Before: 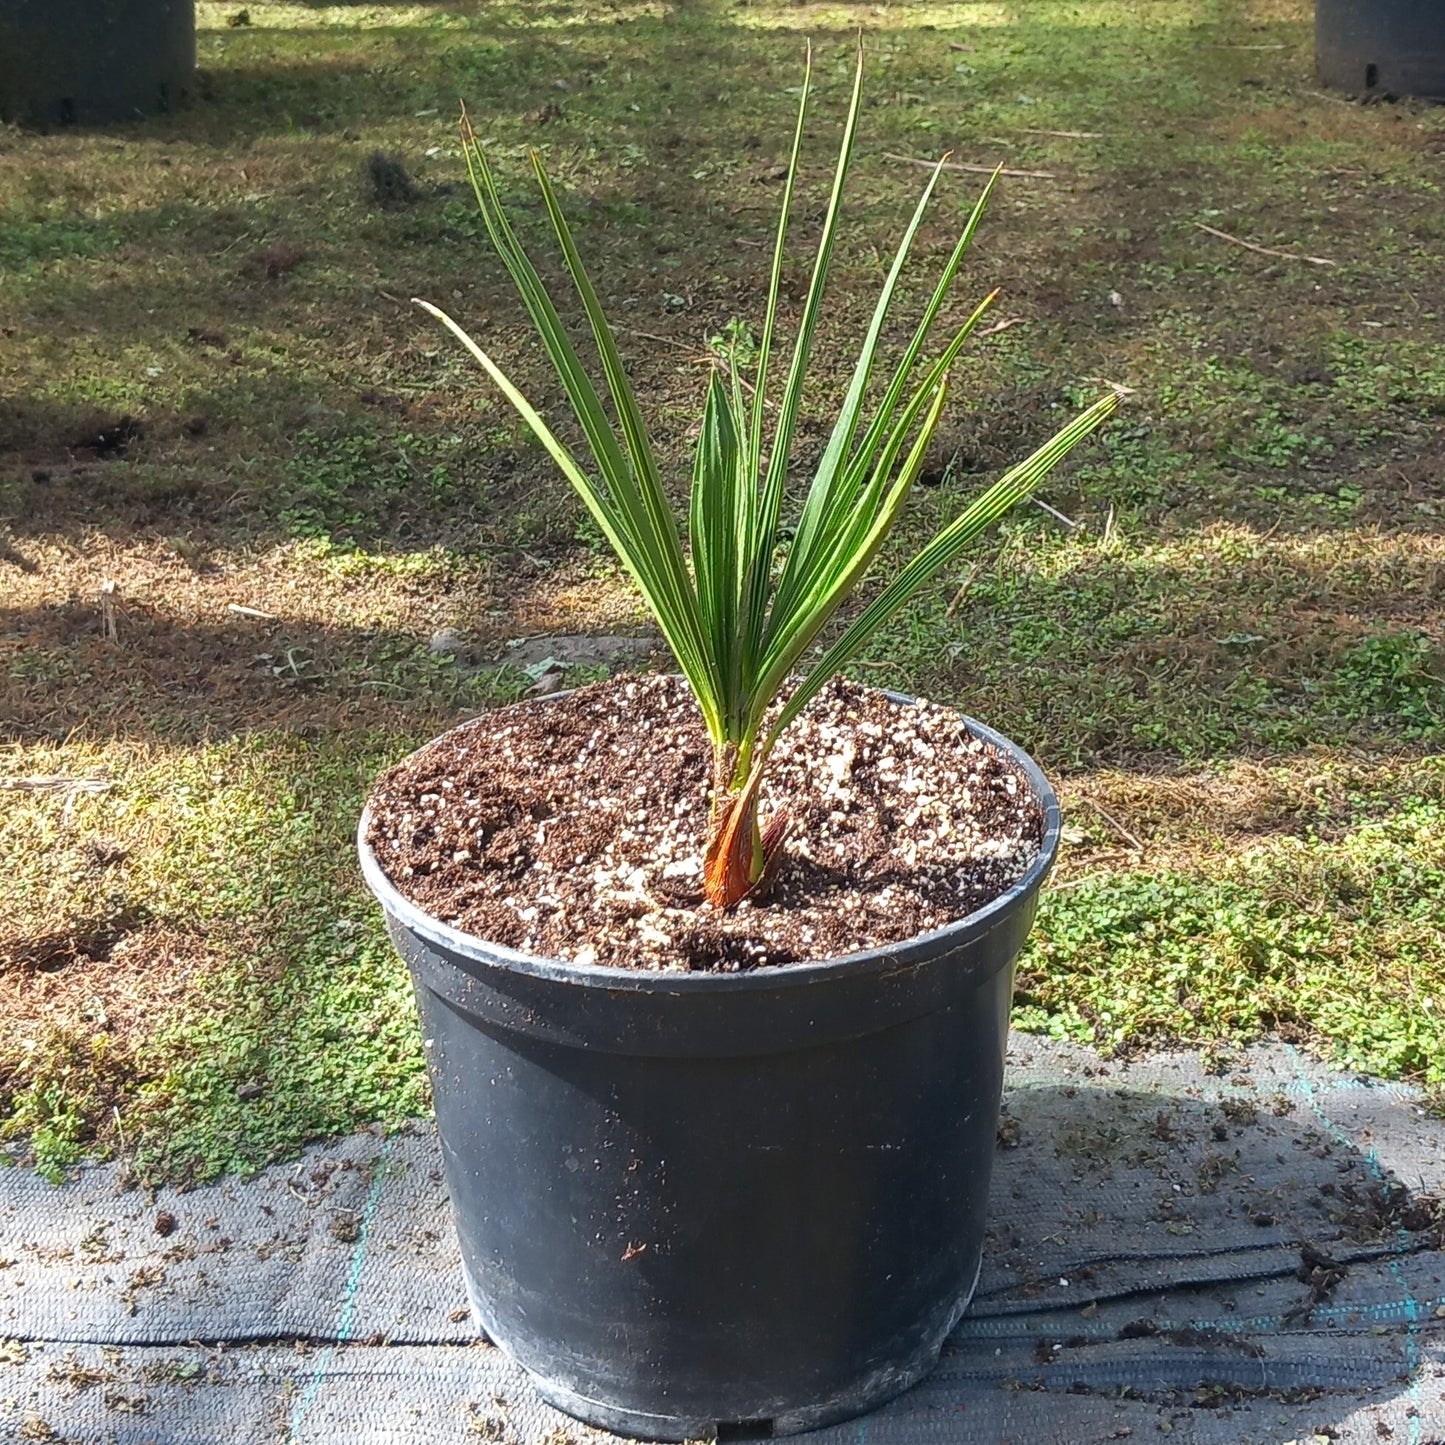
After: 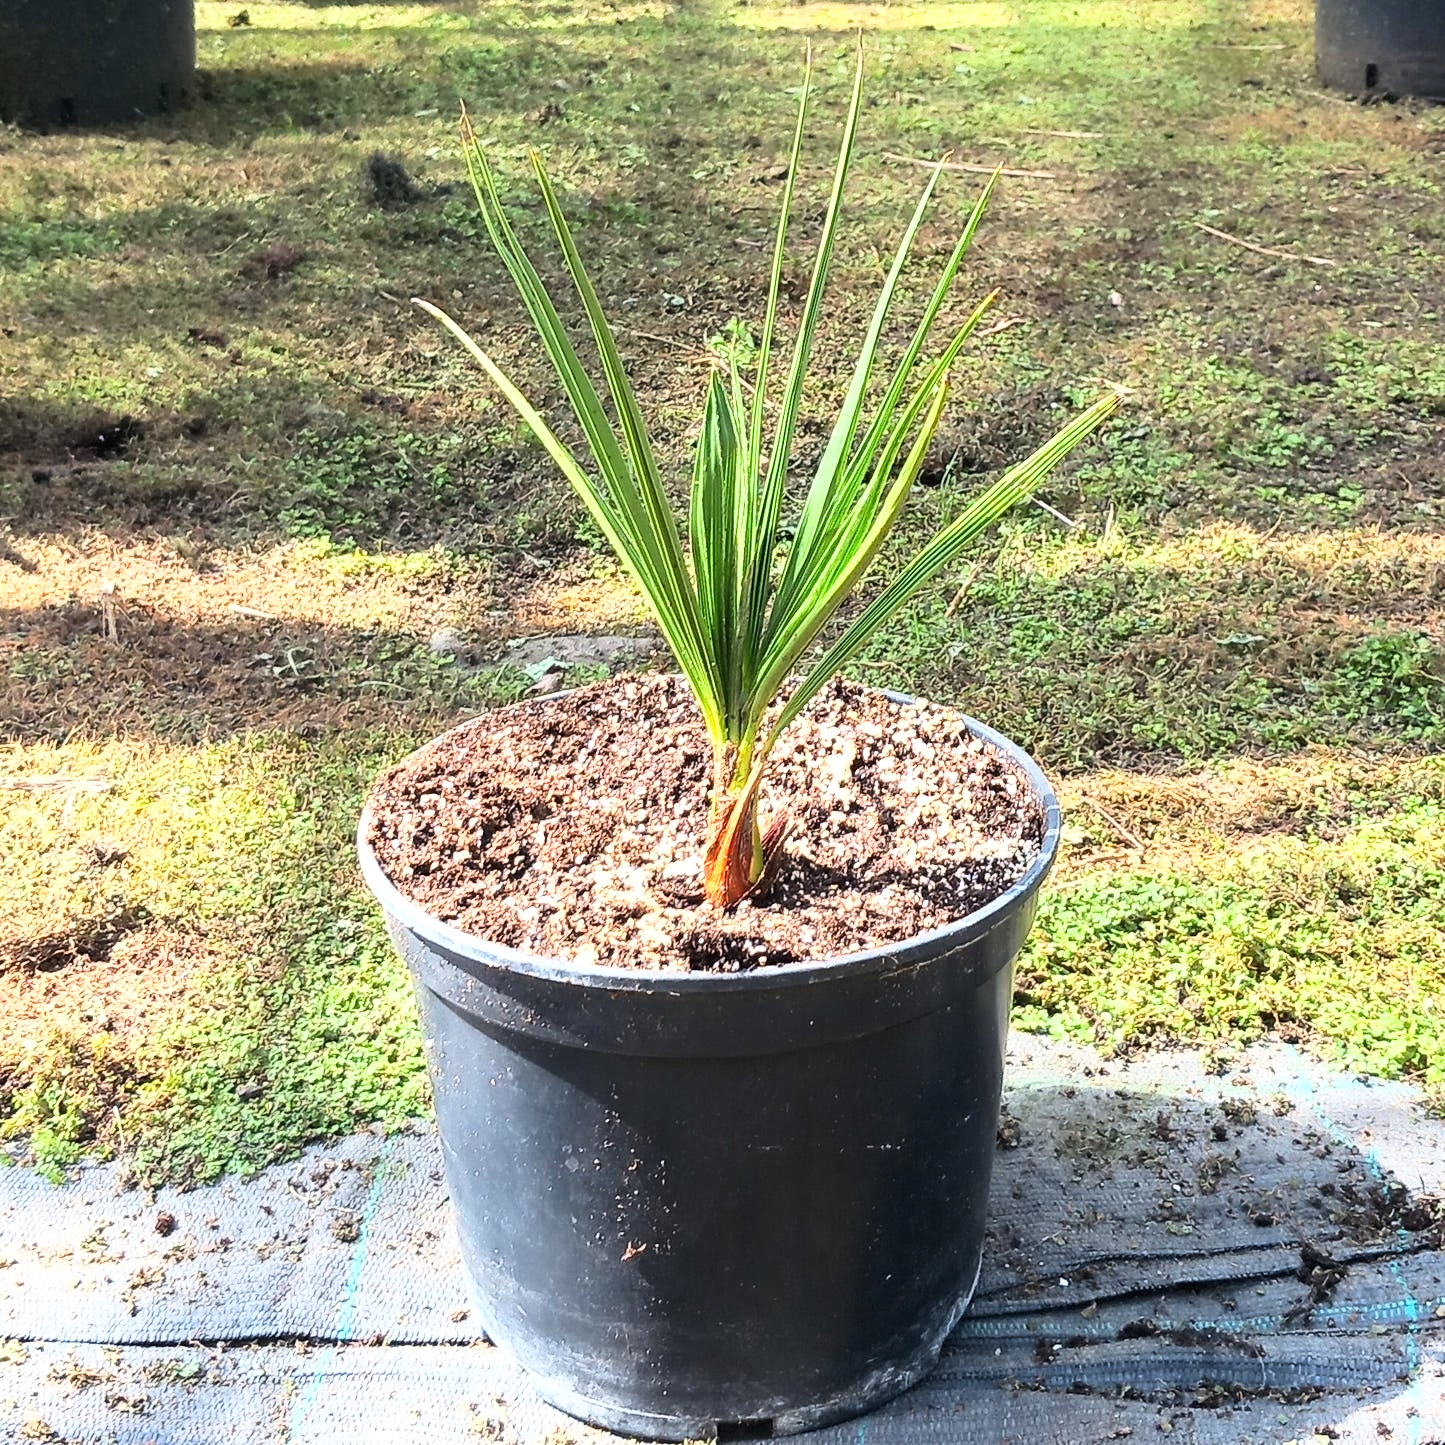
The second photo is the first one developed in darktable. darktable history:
color zones: curves: ch0 [(0, 0.5) (0.143, 0.5) (0.286, 0.5) (0.429, 0.5) (0.571, 0.5) (0.714, 0.476) (0.857, 0.5) (1, 0.5)]; ch2 [(0, 0.5) (0.143, 0.5) (0.286, 0.5) (0.429, 0.5) (0.571, 0.5) (0.714, 0.487) (0.857, 0.5) (1, 0.5)]
base curve: curves: ch0 [(0, 0) (0.007, 0.004) (0.027, 0.03) (0.046, 0.07) (0.207, 0.54) (0.442, 0.872) (0.673, 0.972) (1, 1)]
